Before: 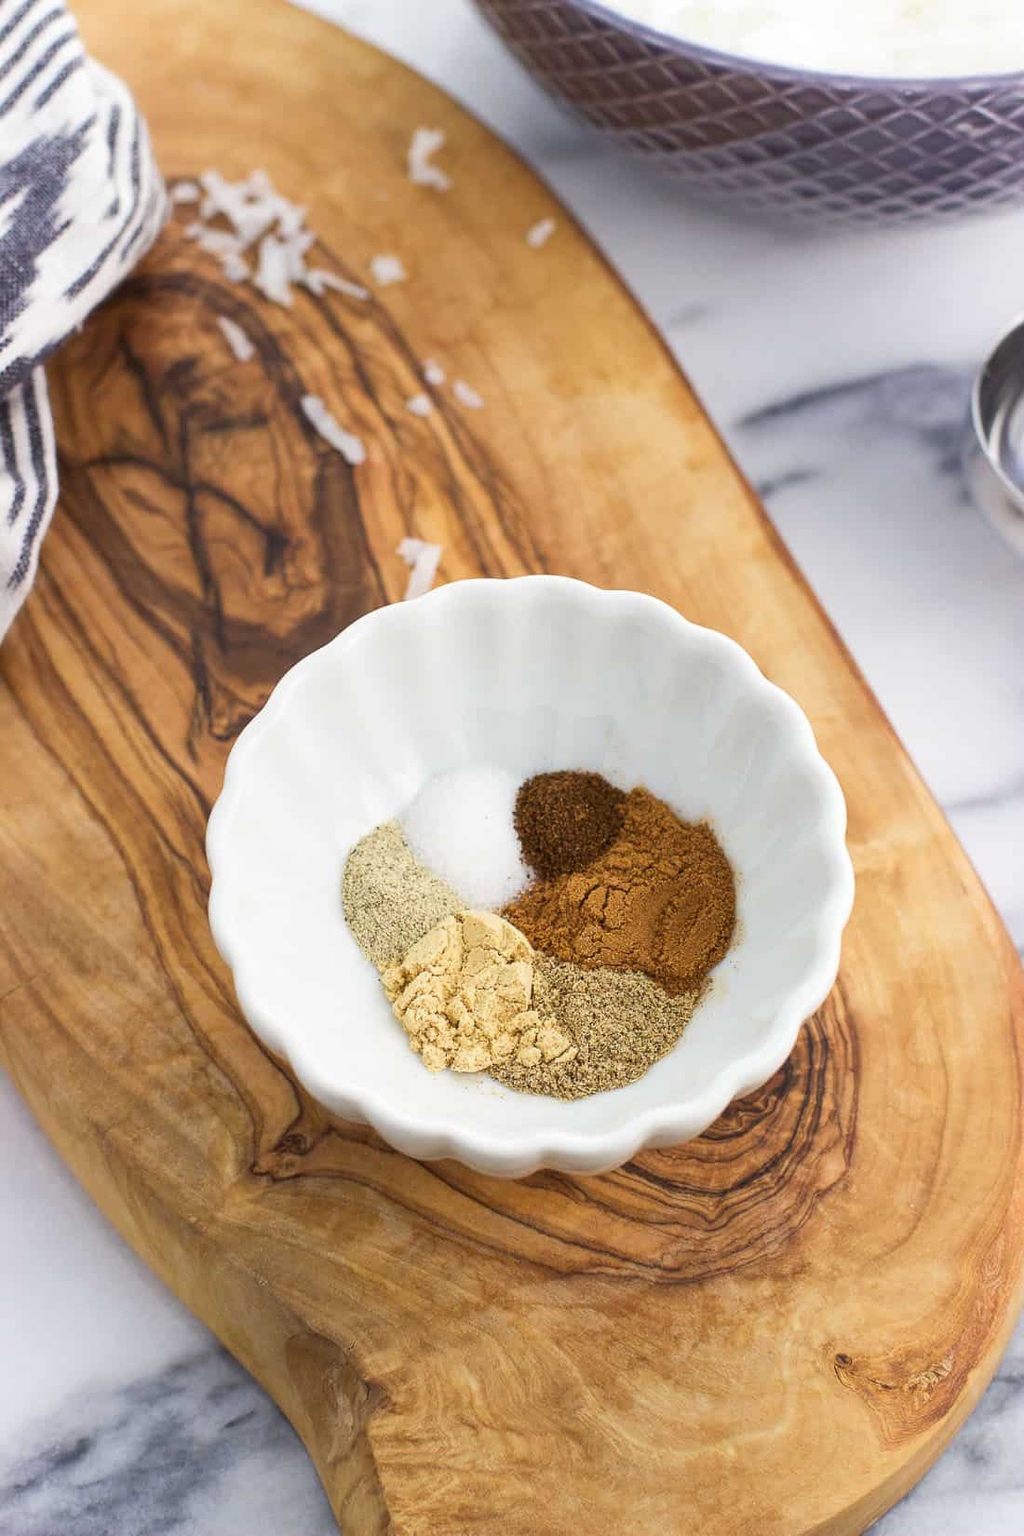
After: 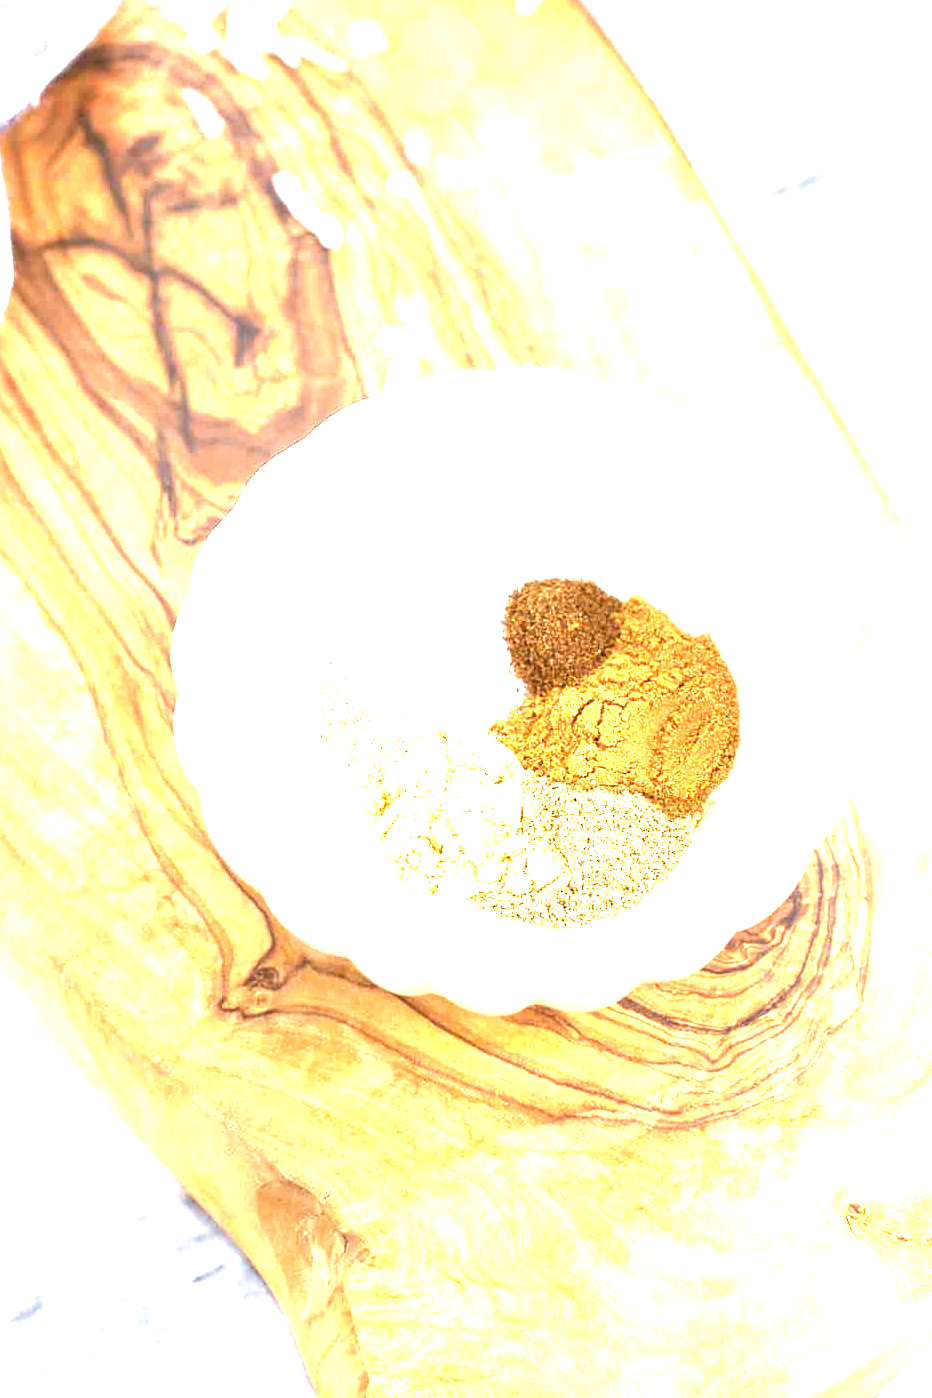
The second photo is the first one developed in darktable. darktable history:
exposure: exposure 2.922 EV, compensate highlight preservation false
crop and rotate: left 4.563%, top 15.269%, right 10.655%
